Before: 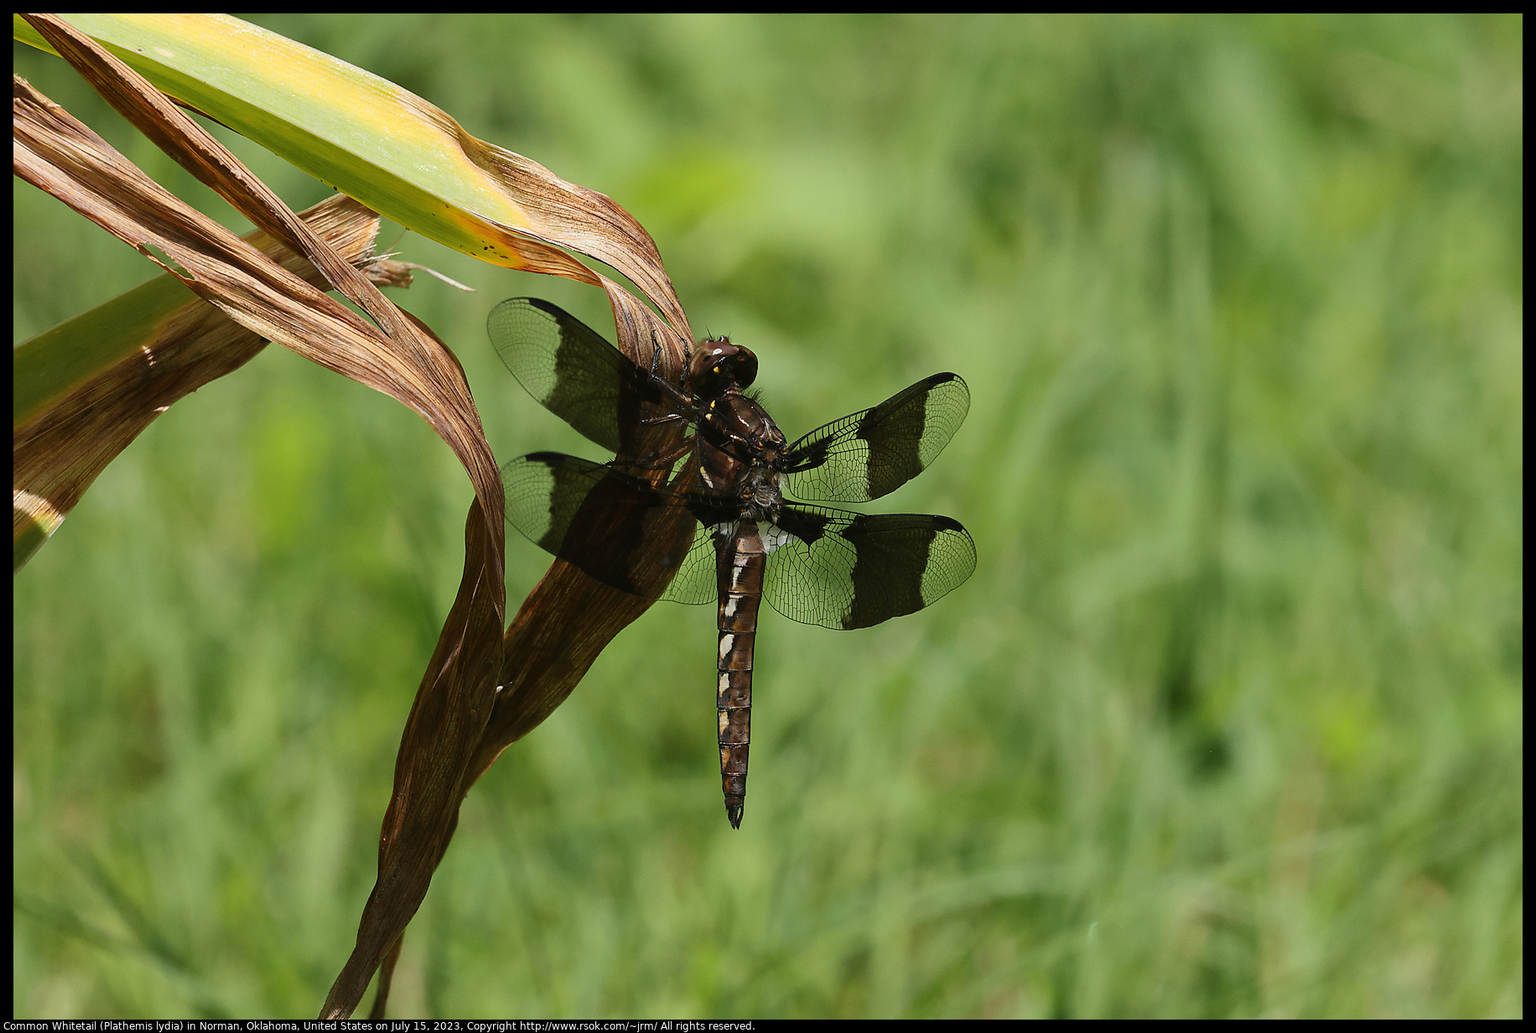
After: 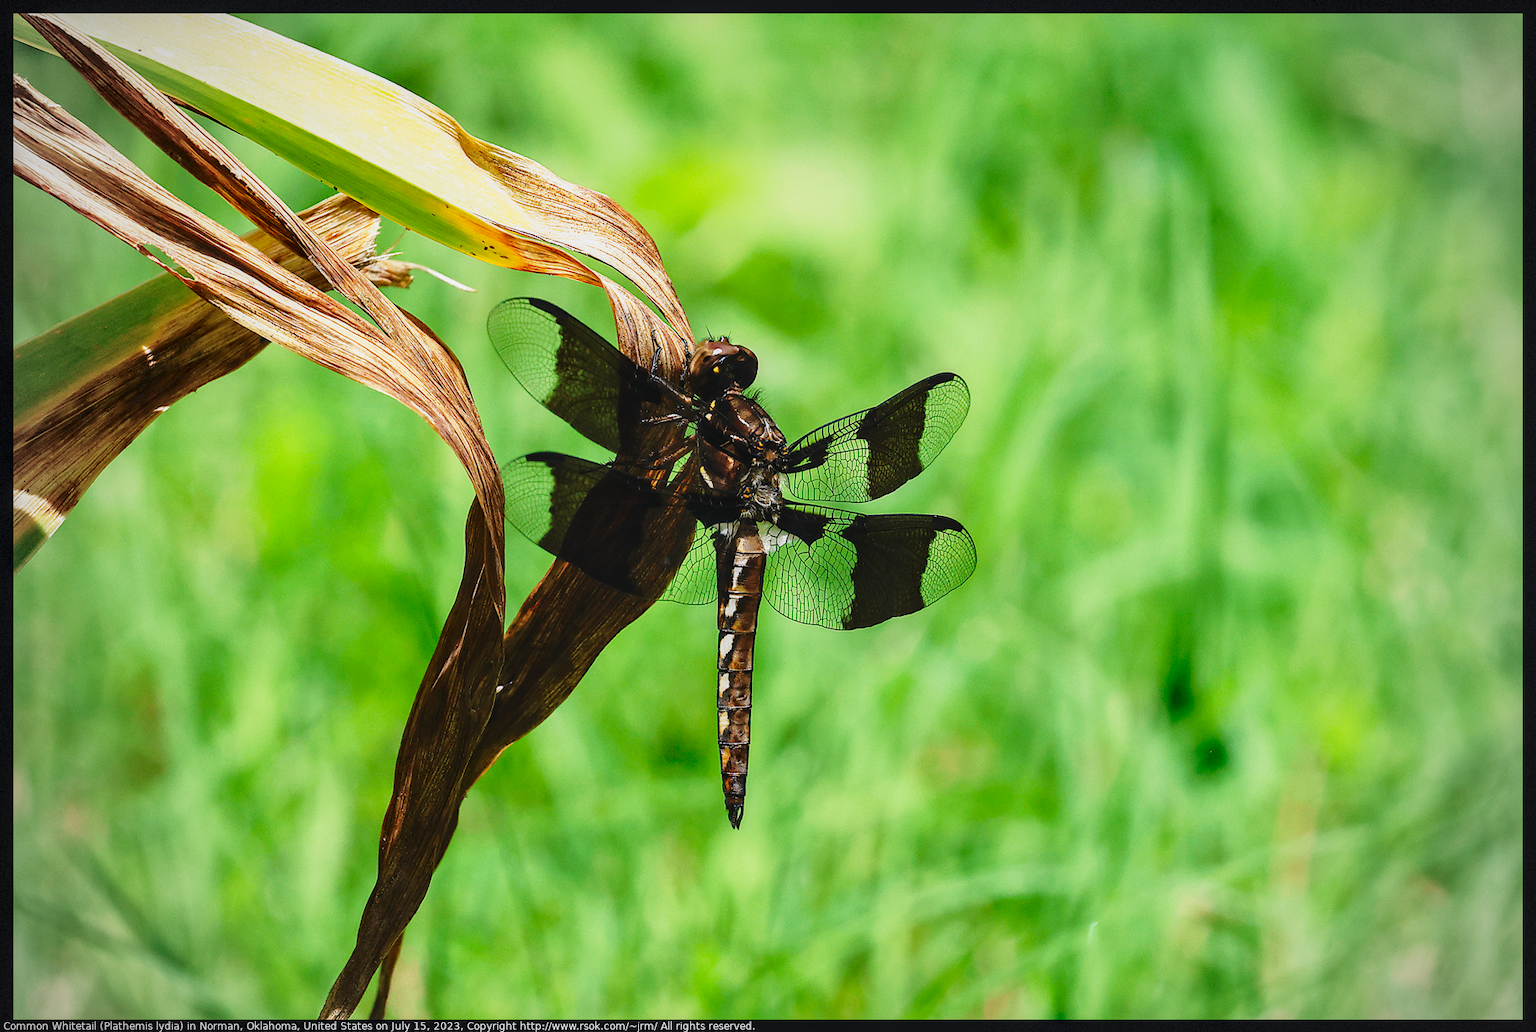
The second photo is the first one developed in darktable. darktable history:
tone curve: curves: ch0 [(0, 0.026) (0.175, 0.178) (0.463, 0.502) (0.796, 0.764) (1, 0.961)]; ch1 [(0, 0) (0.437, 0.398) (0.469, 0.472) (0.505, 0.504) (0.553, 0.552) (1, 1)]; ch2 [(0, 0) (0.505, 0.495) (0.579, 0.579) (1, 1)], color space Lab, independent channels, preserve colors none
local contrast: on, module defaults
vignetting: fall-off start 71.57%, brightness -0.281, dithering 8-bit output
base curve: curves: ch0 [(0, 0) (0.026, 0.03) (0.109, 0.232) (0.351, 0.748) (0.669, 0.968) (1, 1)], preserve colors none
